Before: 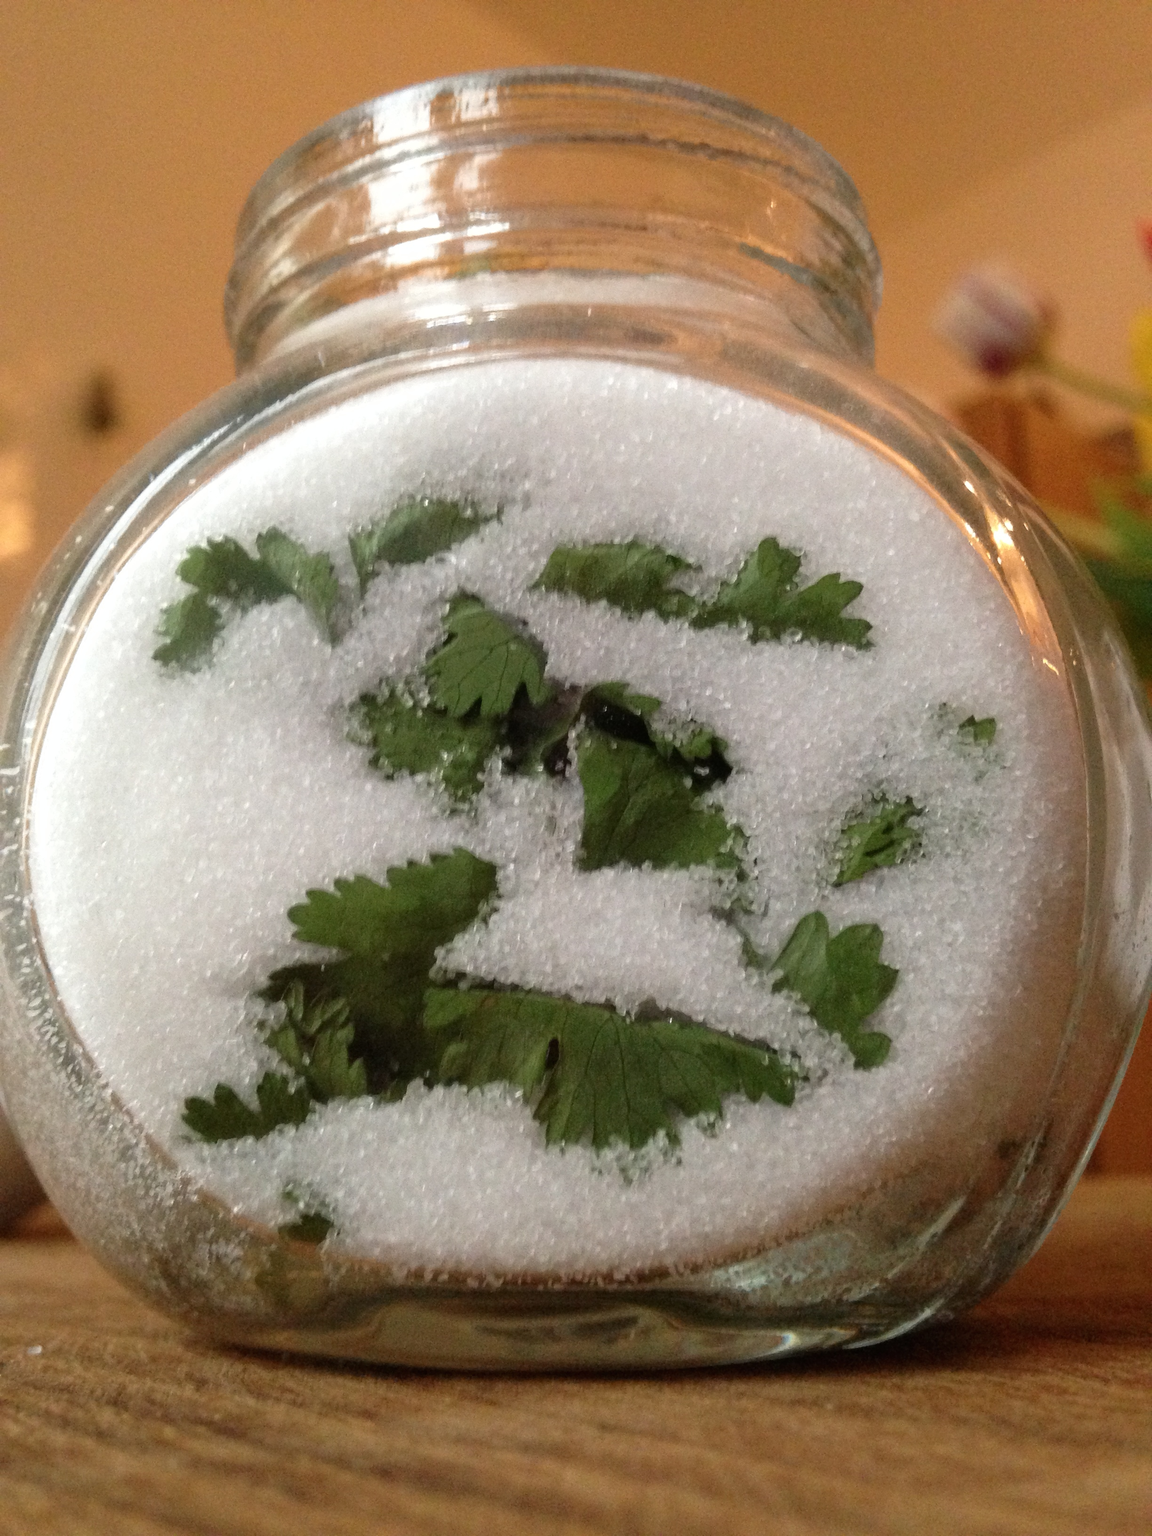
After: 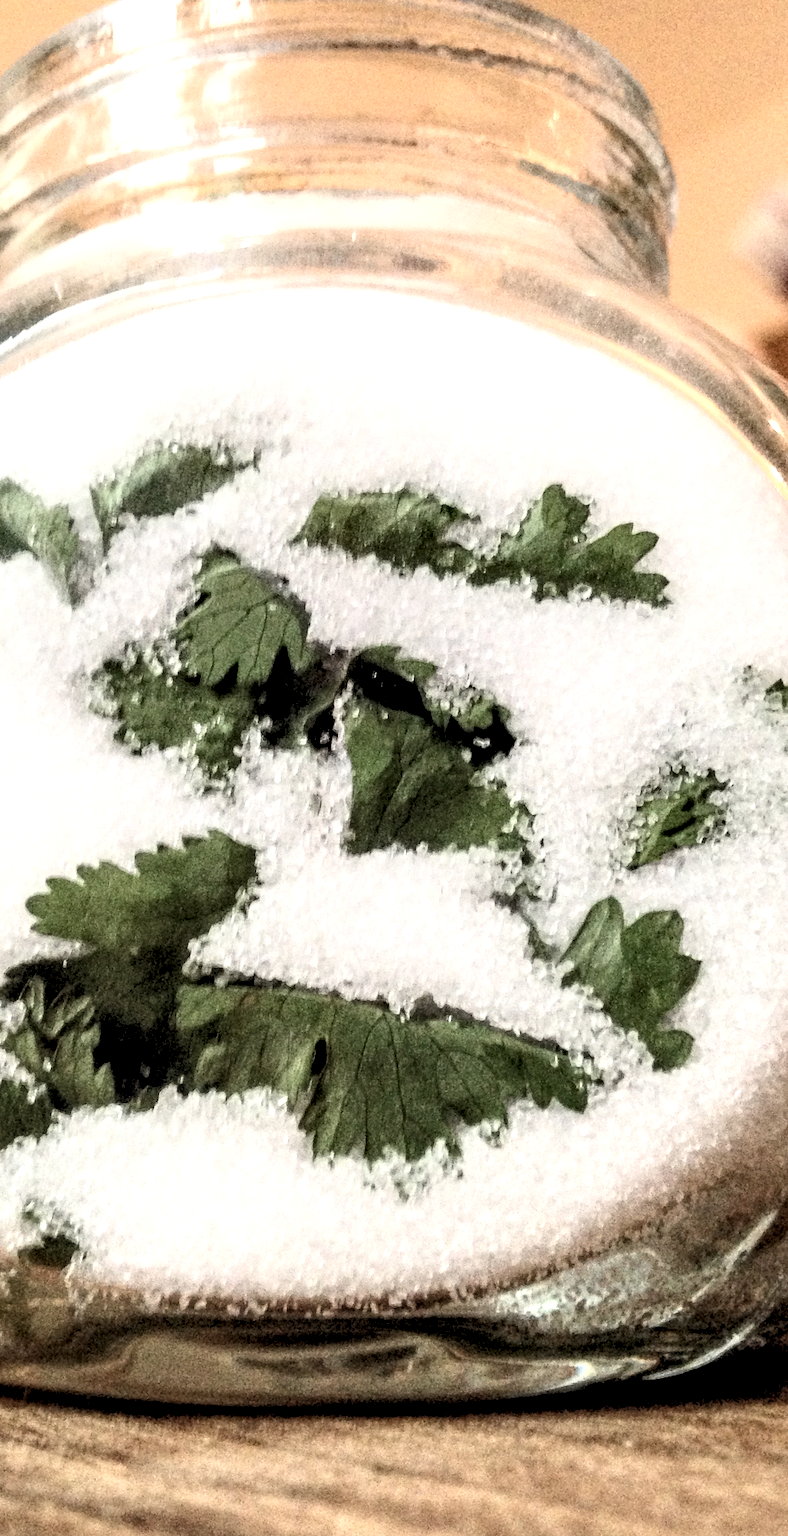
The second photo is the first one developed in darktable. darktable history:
crop and rotate: left 22.918%, top 5.629%, right 14.711%, bottom 2.247%
rgb levels: levels [[0.01, 0.419, 0.839], [0, 0.5, 1], [0, 0.5, 1]]
local contrast: highlights 65%, shadows 54%, detail 169%, midtone range 0.514
white balance: red 1, blue 1
contrast brightness saturation: contrast 0.43, brightness 0.56, saturation -0.19
rotate and perspective: rotation -0.45°, automatic cropping original format, crop left 0.008, crop right 0.992, crop top 0.012, crop bottom 0.988
